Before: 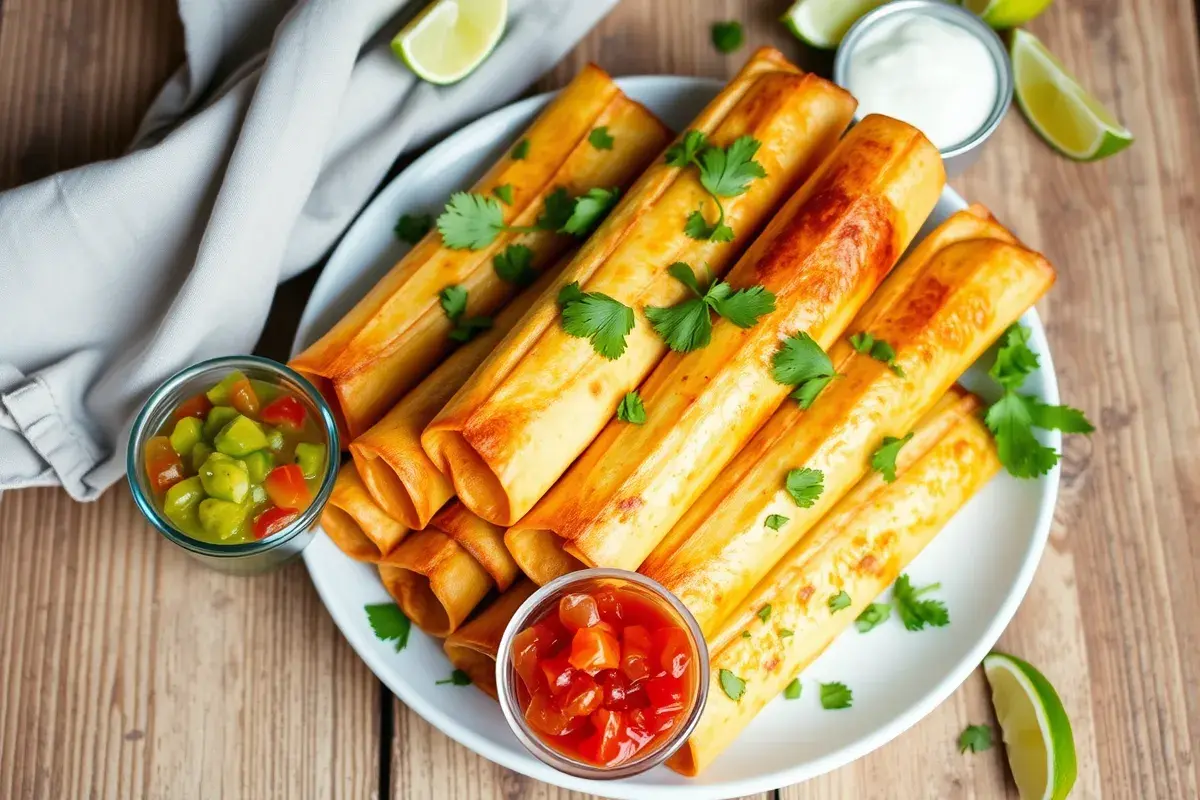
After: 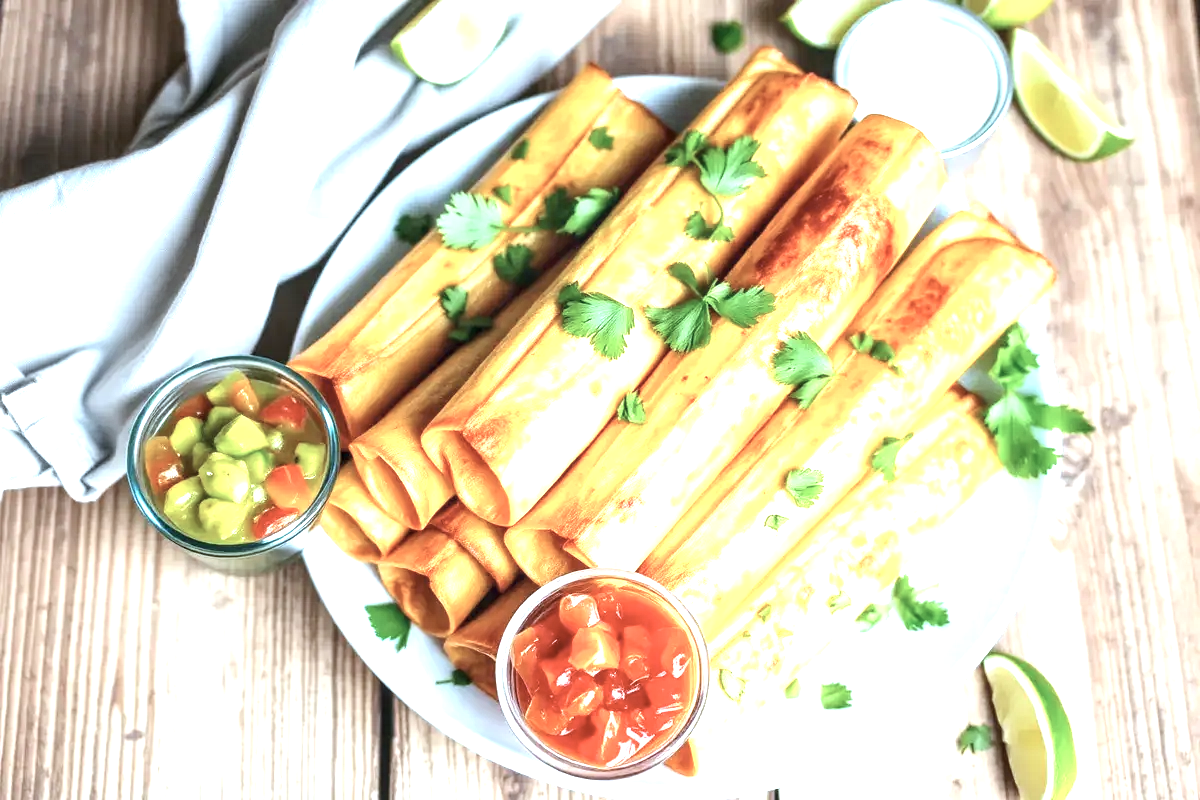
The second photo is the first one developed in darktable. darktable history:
exposure: black level correction 0, exposure 1.45 EV, compensate exposure bias true, compensate highlight preservation false
local contrast: detail 130%
contrast brightness saturation: contrast 0.1, saturation -0.3
color calibration: illuminant F (fluorescent), F source F9 (Cool White Deluxe 4150 K) – high CRI, x 0.374, y 0.373, temperature 4158.34 K
